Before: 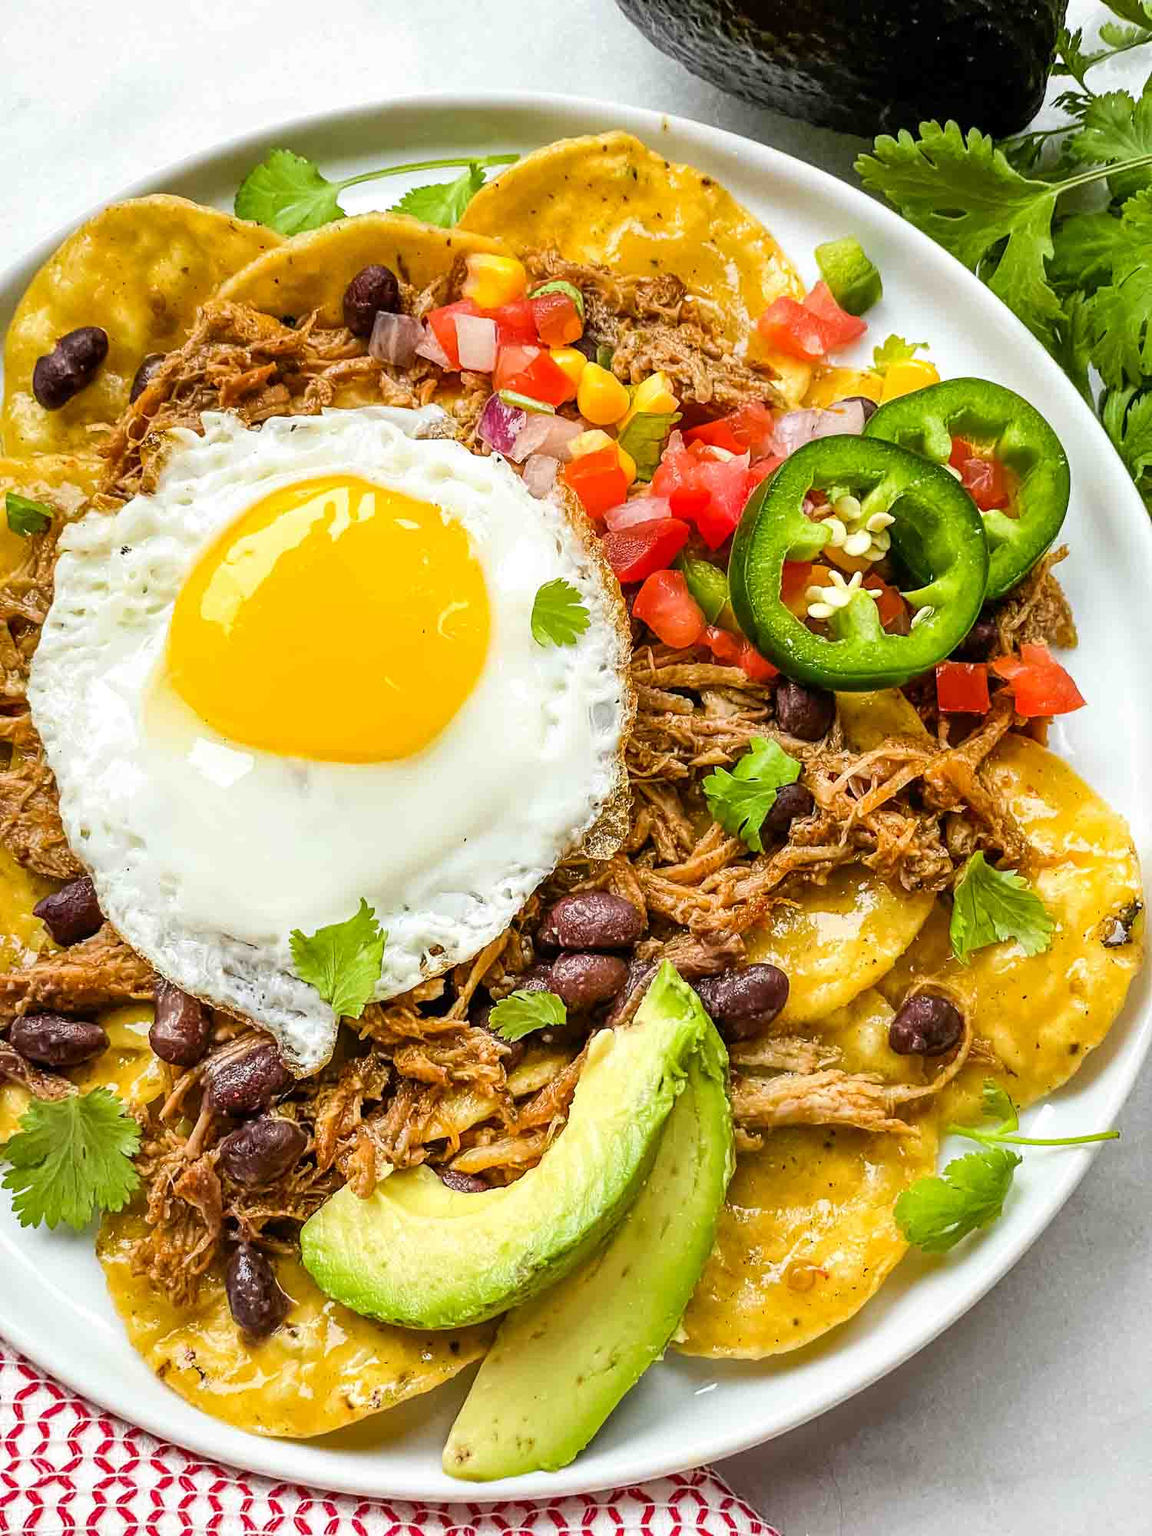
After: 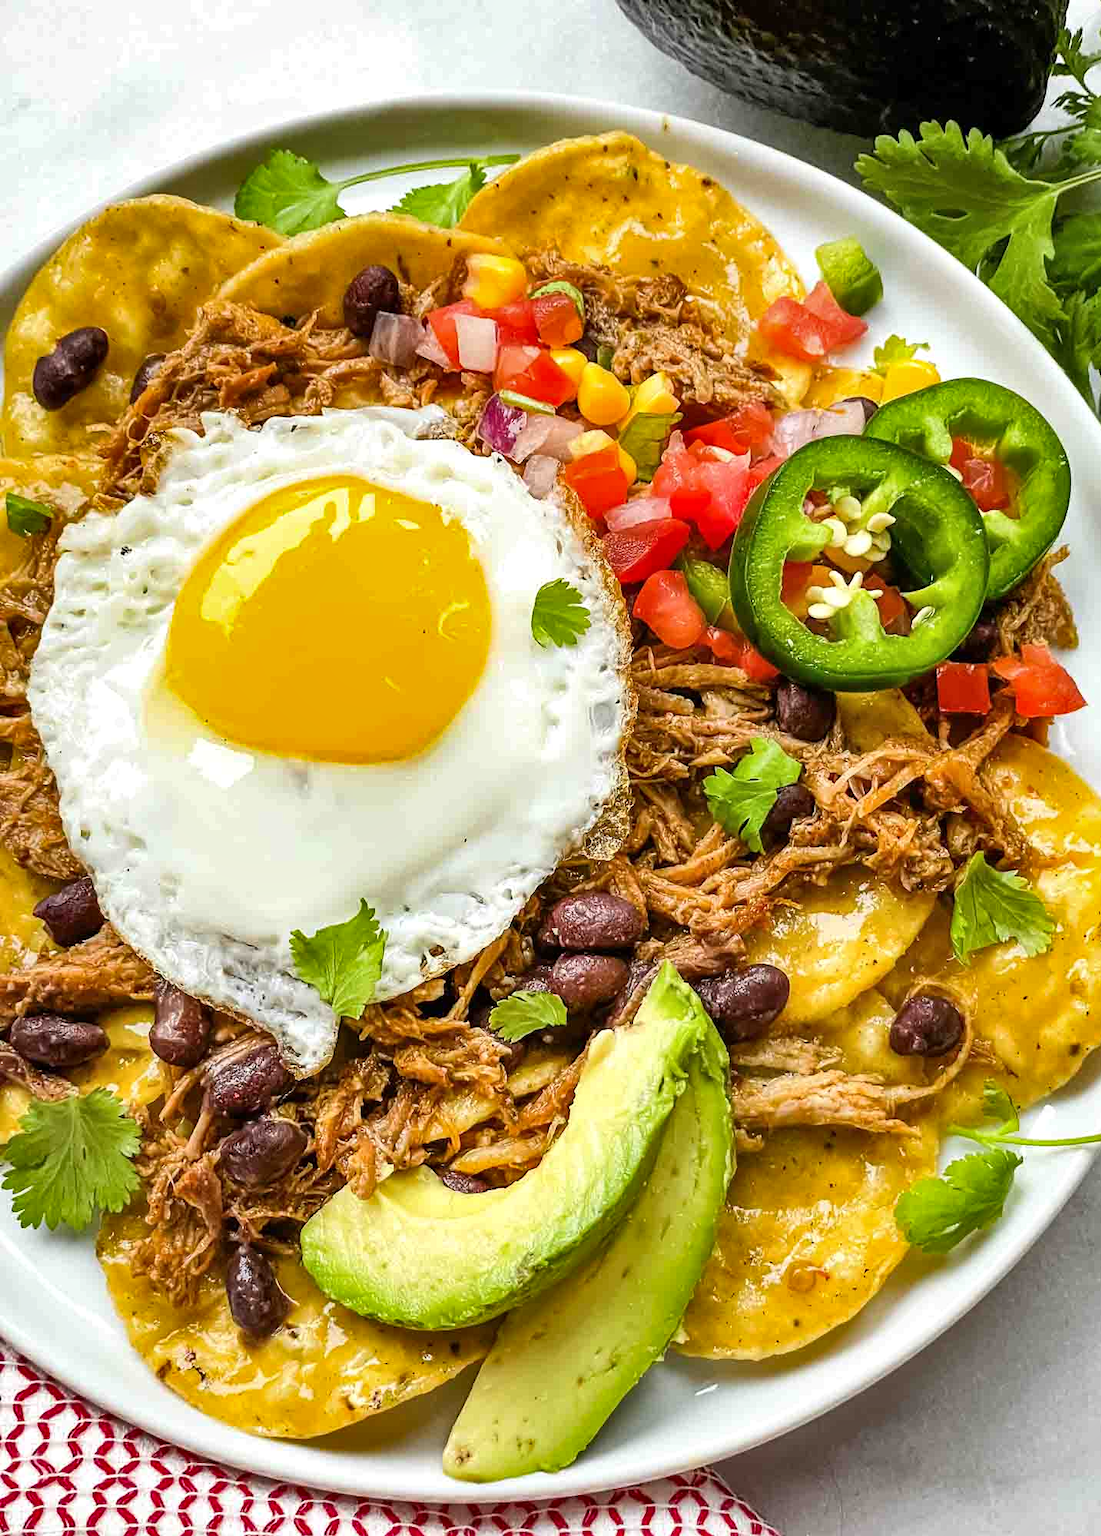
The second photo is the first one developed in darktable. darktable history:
shadows and highlights: shadows 12.39, white point adjustment 1.12, soften with gaussian
crop: right 4.372%, bottom 0.034%
